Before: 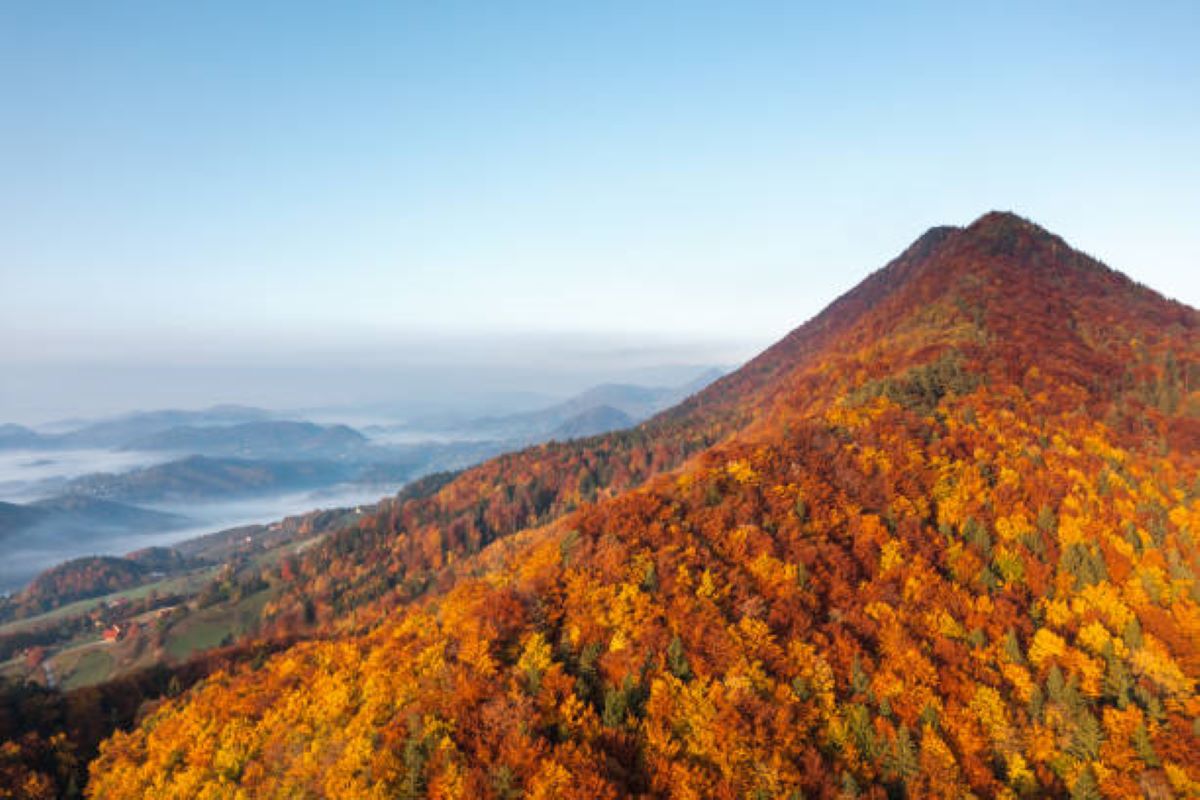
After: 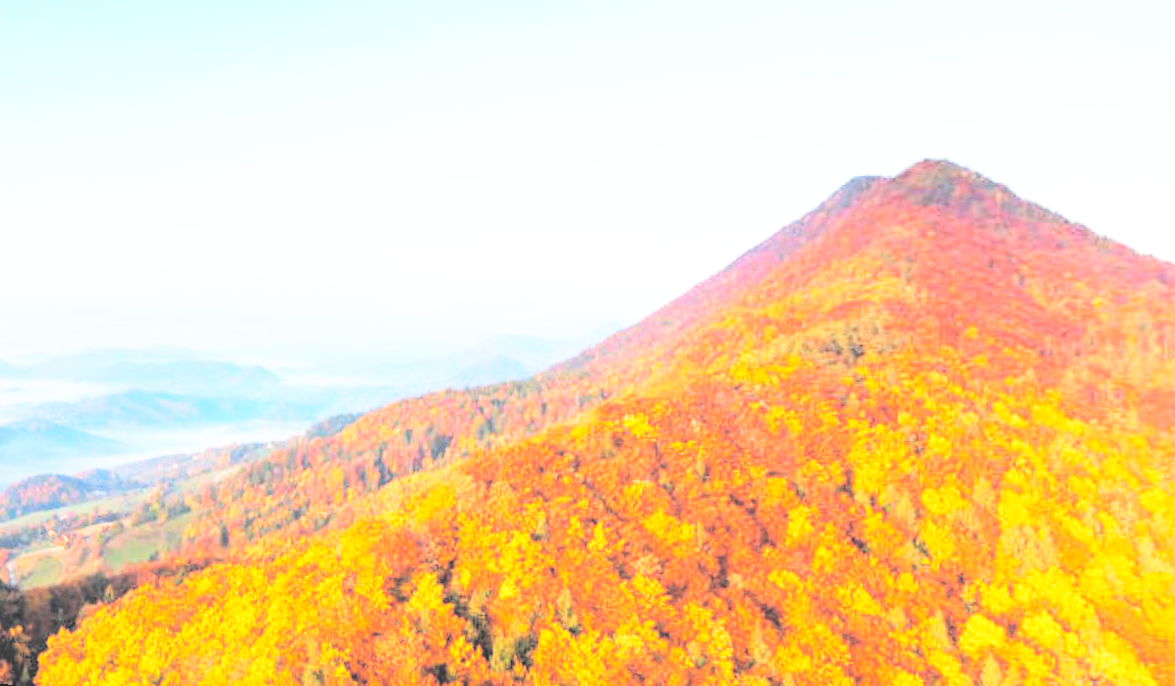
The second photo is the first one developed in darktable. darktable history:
rotate and perspective: rotation 1.69°, lens shift (vertical) -0.023, lens shift (horizontal) -0.291, crop left 0.025, crop right 0.988, crop top 0.092, crop bottom 0.842
base curve: curves: ch0 [(0, 0) (0.007, 0.004) (0.027, 0.03) (0.046, 0.07) (0.207, 0.54) (0.442, 0.872) (0.673, 0.972) (1, 1)], preserve colors none
contrast brightness saturation: brightness 1
